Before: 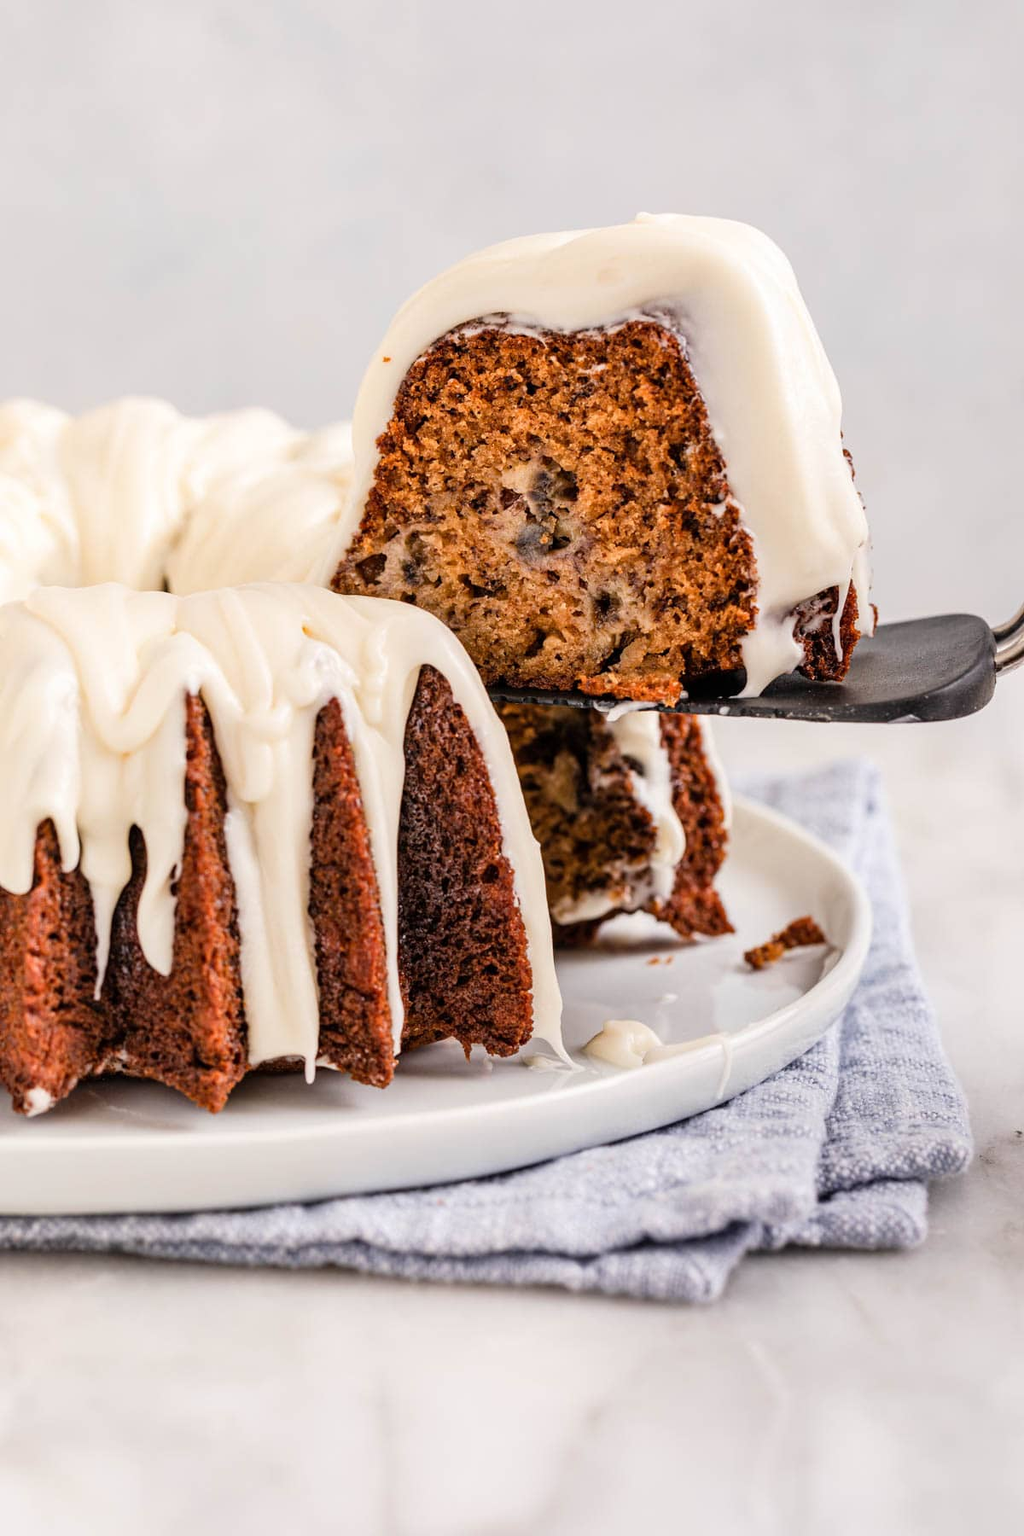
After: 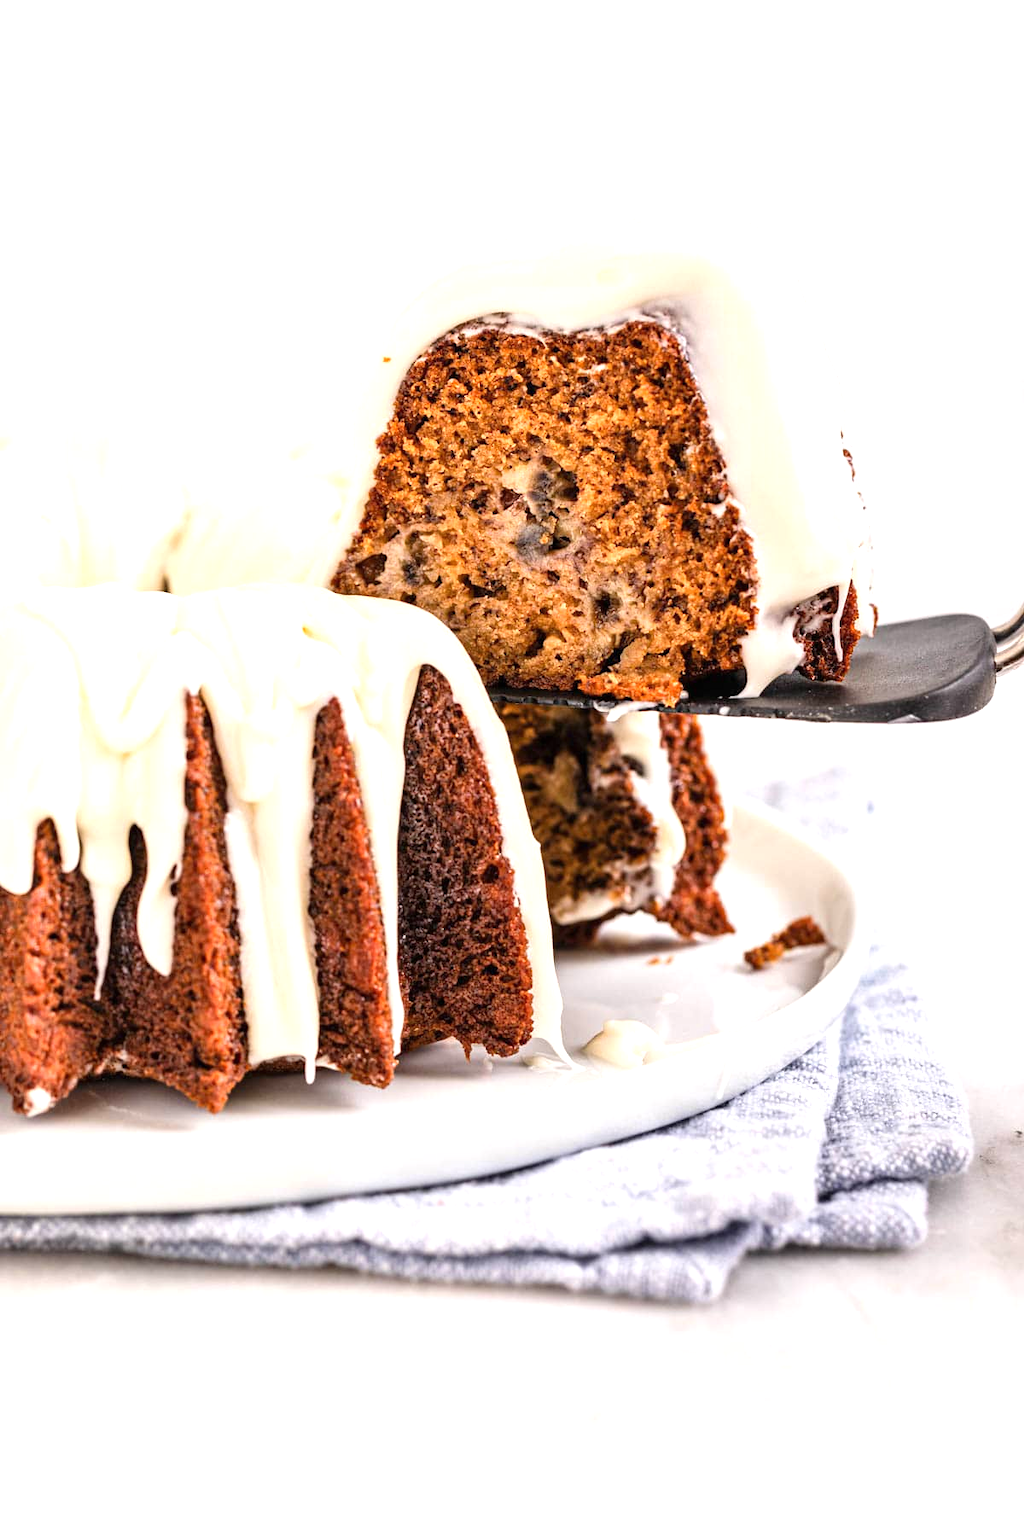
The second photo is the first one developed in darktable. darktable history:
exposure: black level correction 0, exposure 0.698 EV, compensate exposure bias true, compensate highlight preservation false
